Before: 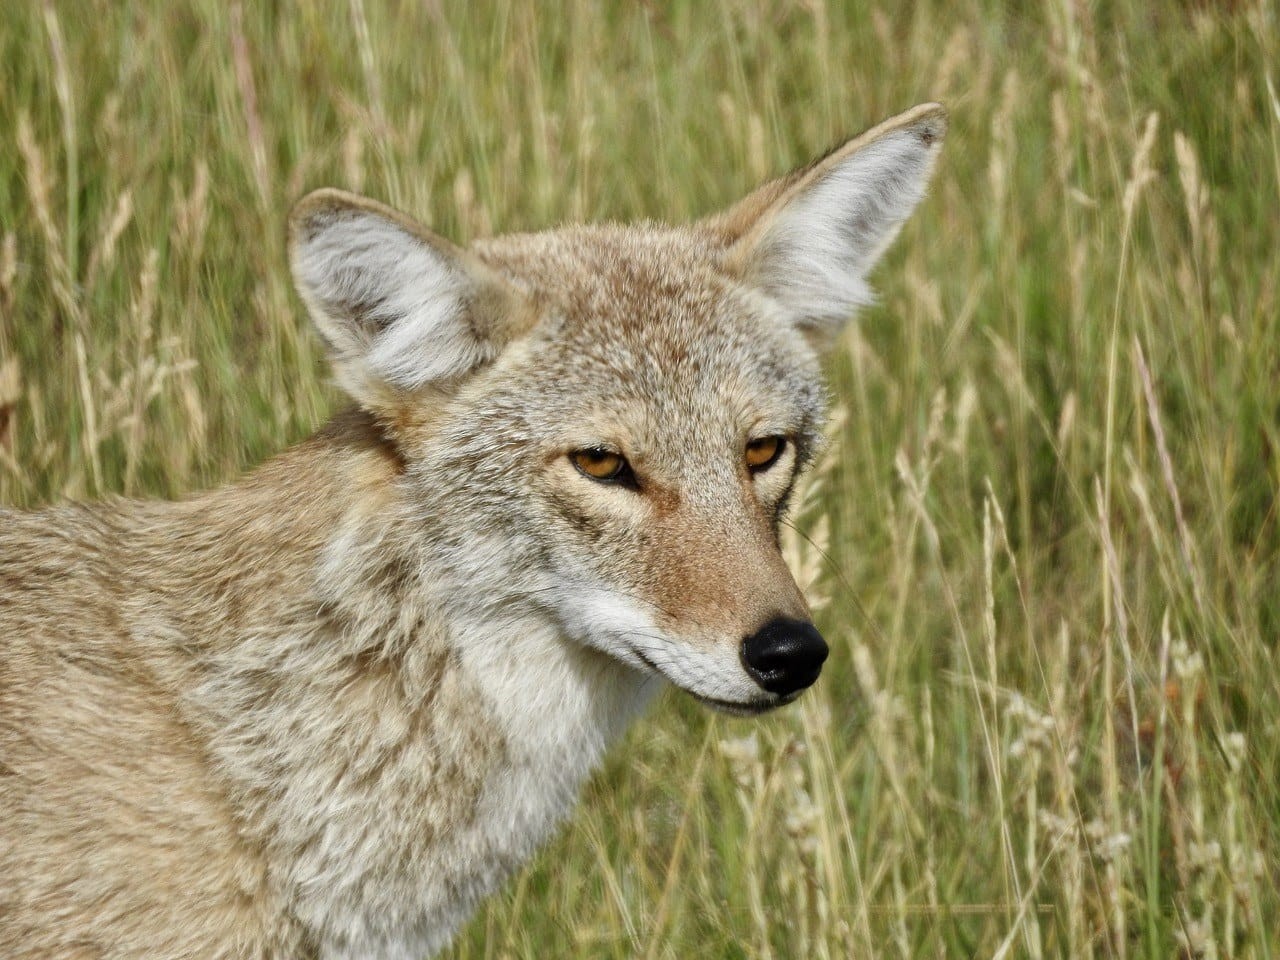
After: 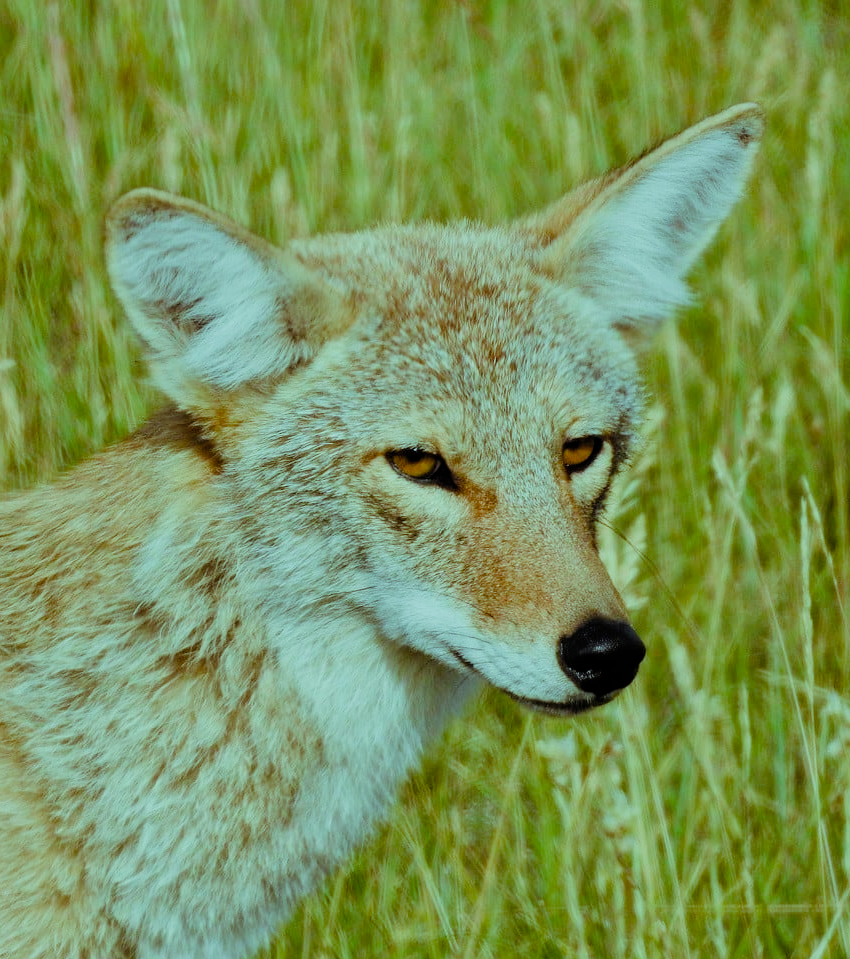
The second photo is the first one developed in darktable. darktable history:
color balance rgb: highlights gain › chroma 5.311%, highlights gain › hue 197.48°, perceptual saturation grading › global saturation 36.352%, perceptual saturation grading › shadows 35.241%
crop and rotate: left 14.337%, right 19.221%
filmic rgb: black relative exposure -7.65 EV, white relative exposure 4.56 EV, hardness 3.61, add noise in highlights 0.001, color science v3 (2019), use custom middle-gray values true, contrast in highlights soft
